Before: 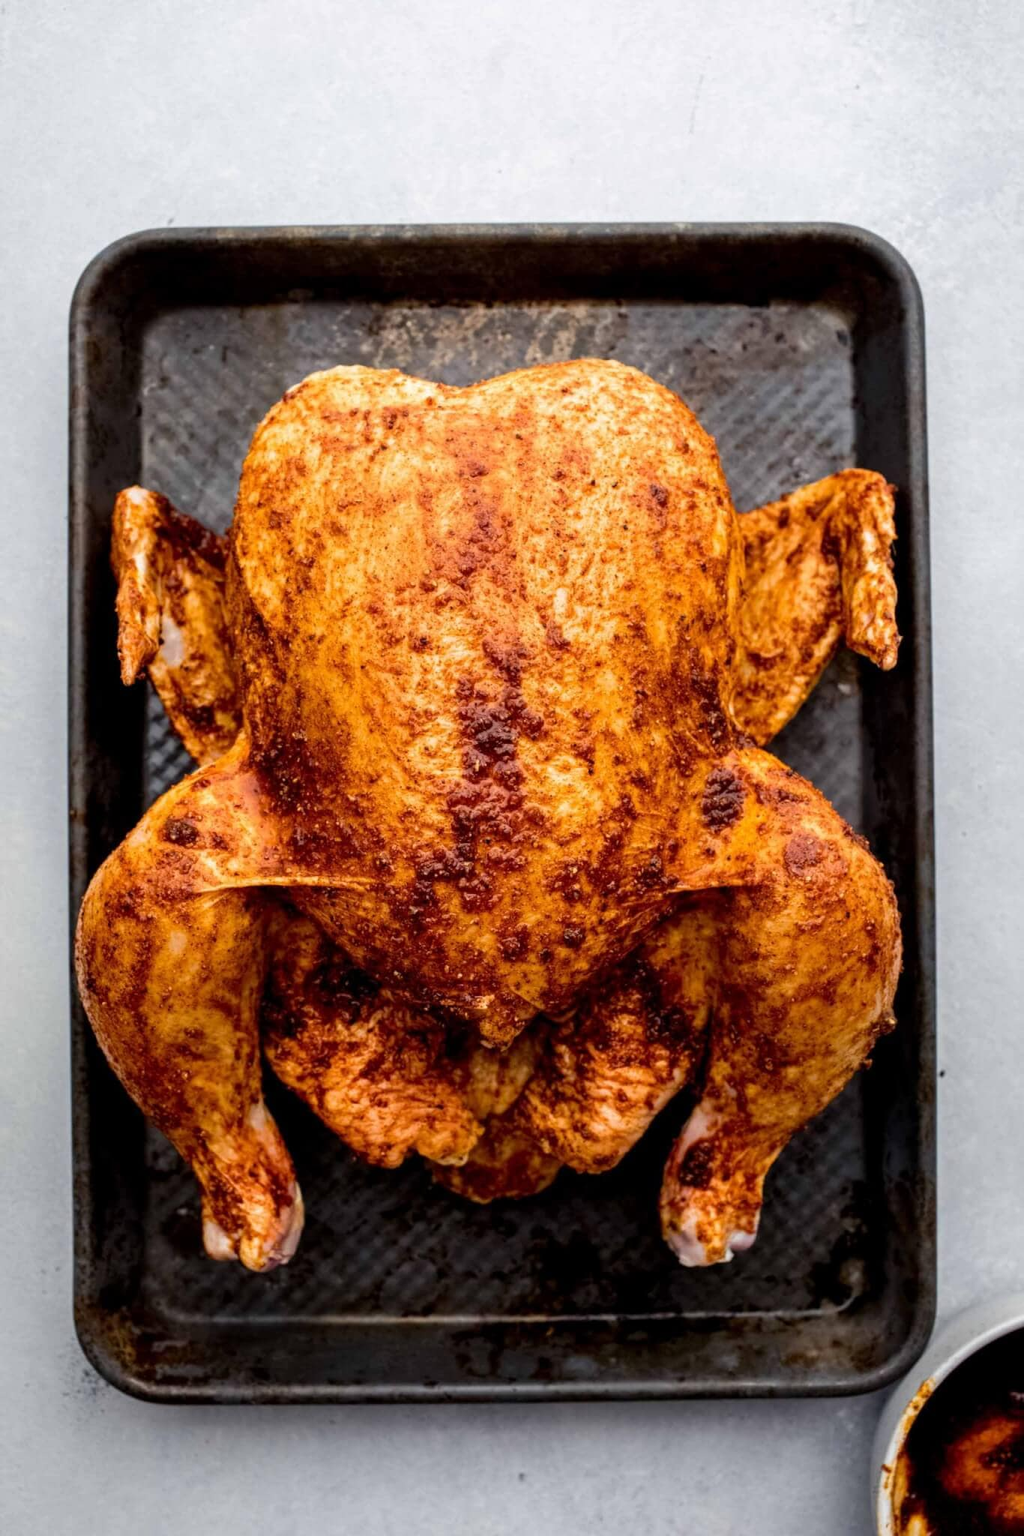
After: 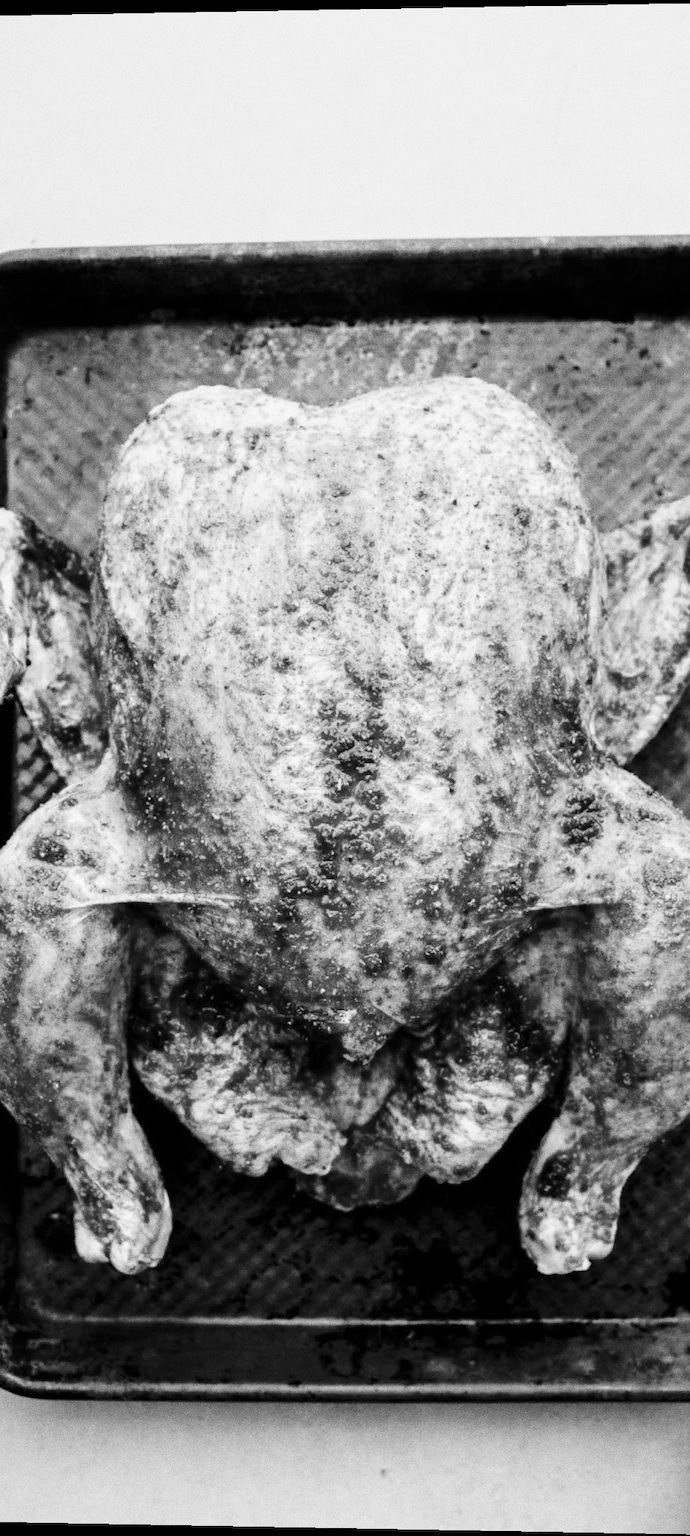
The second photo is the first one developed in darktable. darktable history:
crop and rotate: left 13.409%, right 19.924%
rotate and perspective: lens shift (vertical) 0.048, lens shift (horizontal) -0.024, automatic cropping off
base curve: curves: ch0 [(0, 0) (0.032, 0.037) (0.105, 0.228) (0.435, 0.76) (0.856, 0.983) (1, 1)], preserve colors none
monochrome: a 30.25, b 92.03
grain: coarseness 0.09 ISO, strength 40%
